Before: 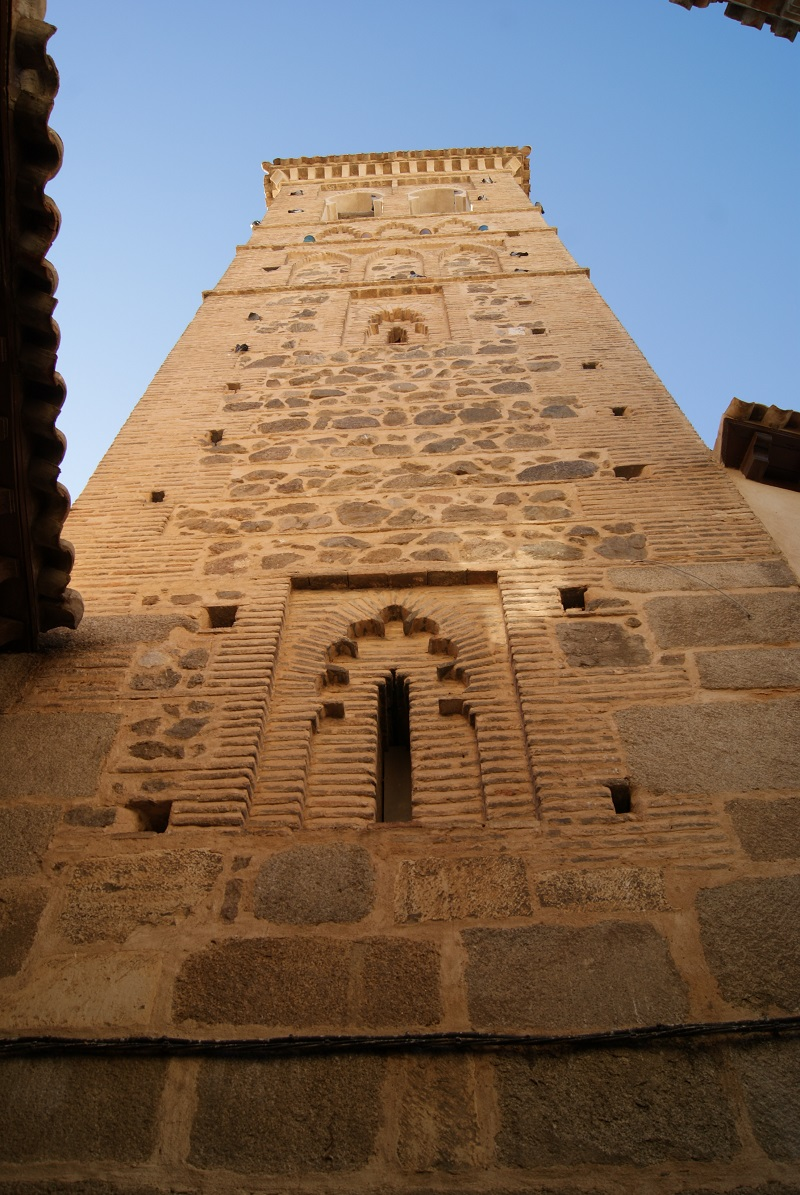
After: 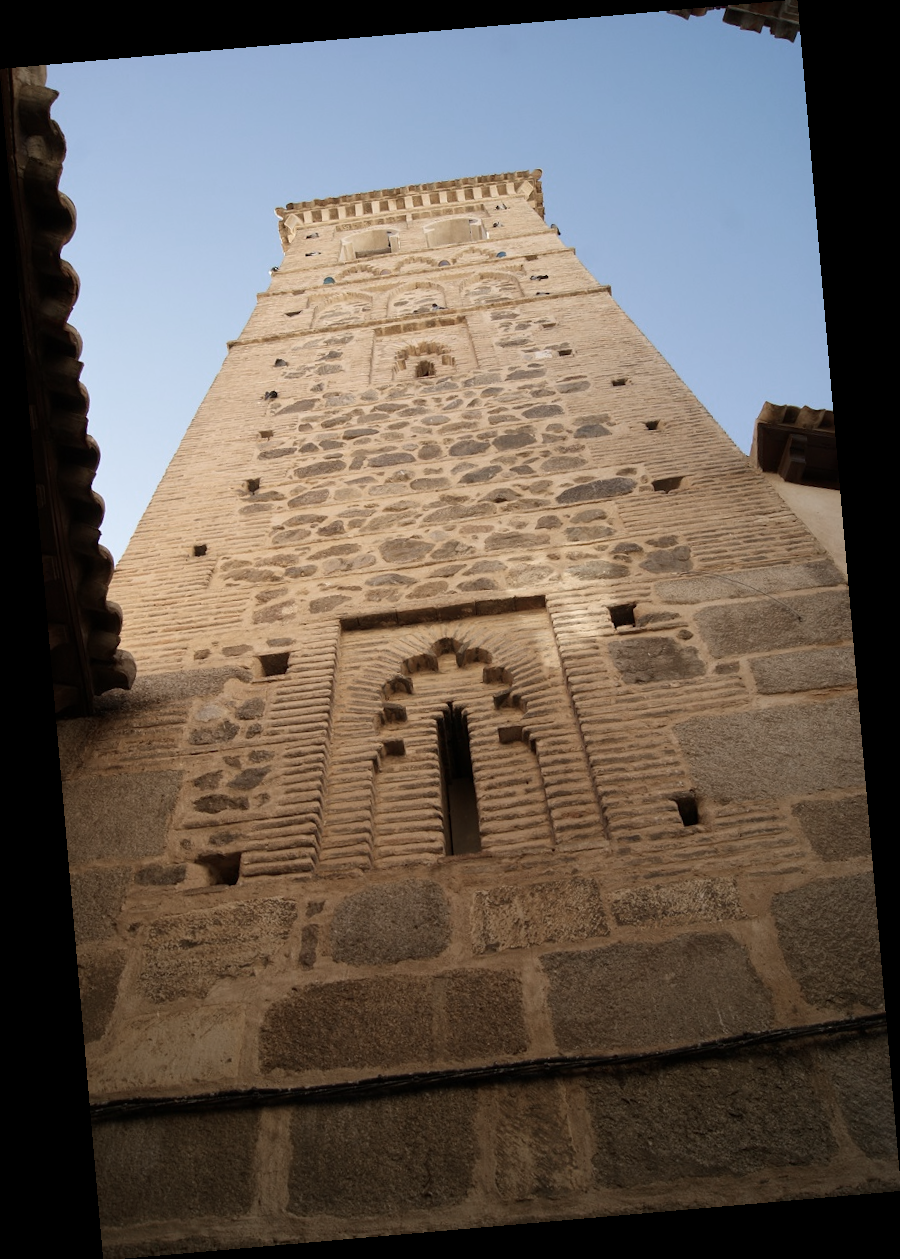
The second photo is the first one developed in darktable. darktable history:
tone equalizer: on, module defaults
color zones: curves: ch0 [(0, 0.558) (0.143, 0.548) (0.286, 0.447) (0.429, 0.259) (0.571, 0.5) (0.714, 0.5) (0.857, 0.593) (1, 0.558)]; ch1 [(0, 0.543) (0.01, 0.544) (0.12, 0.492) (0.248, 0.458) (0.5, 0.534) (0.748, 0.5) (0.99, 0.469) (1, 0.543)]; ch2 [(0, 0.507) (0.143, 0.522) (0.286, 0.505) (0.429, 0.5) (0.571, 0.5) (0.714, 0.5) (0.857, 0.5) (1, 0.507)]
rotate and perspective: rotation -4.98°, automatic cropping off
contrast brightness saturation: contrast 0.1, saturation -0.3
